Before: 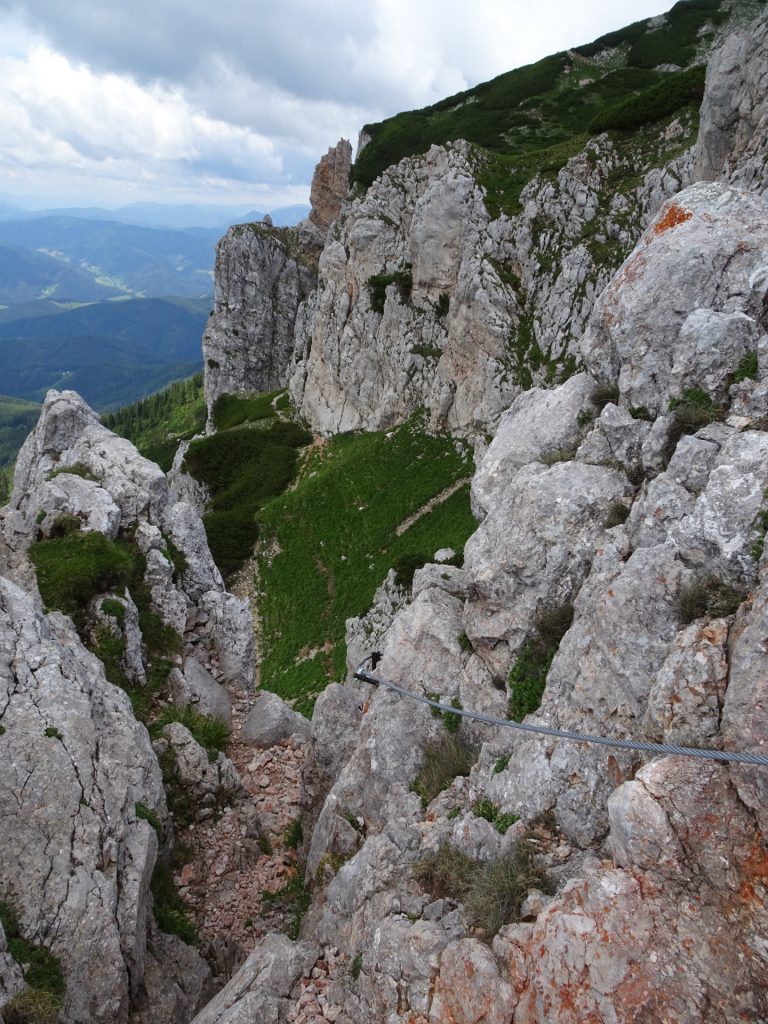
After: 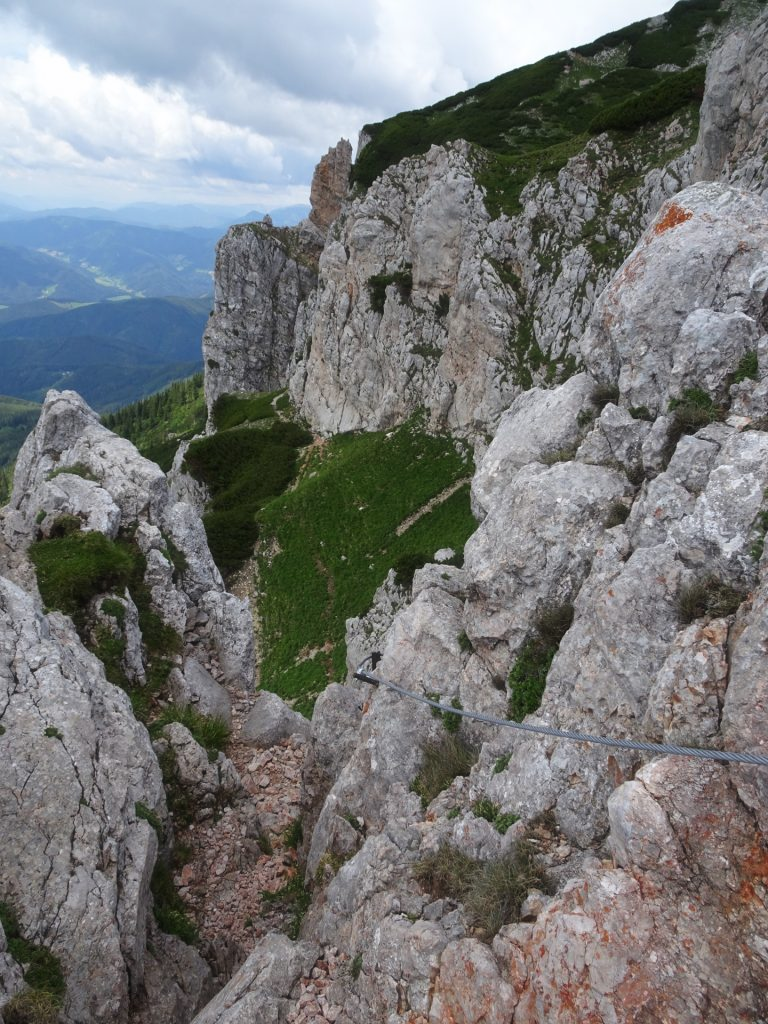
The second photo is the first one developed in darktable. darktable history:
haze removal: strength -0.038, compatibility mode true, adaptive false
